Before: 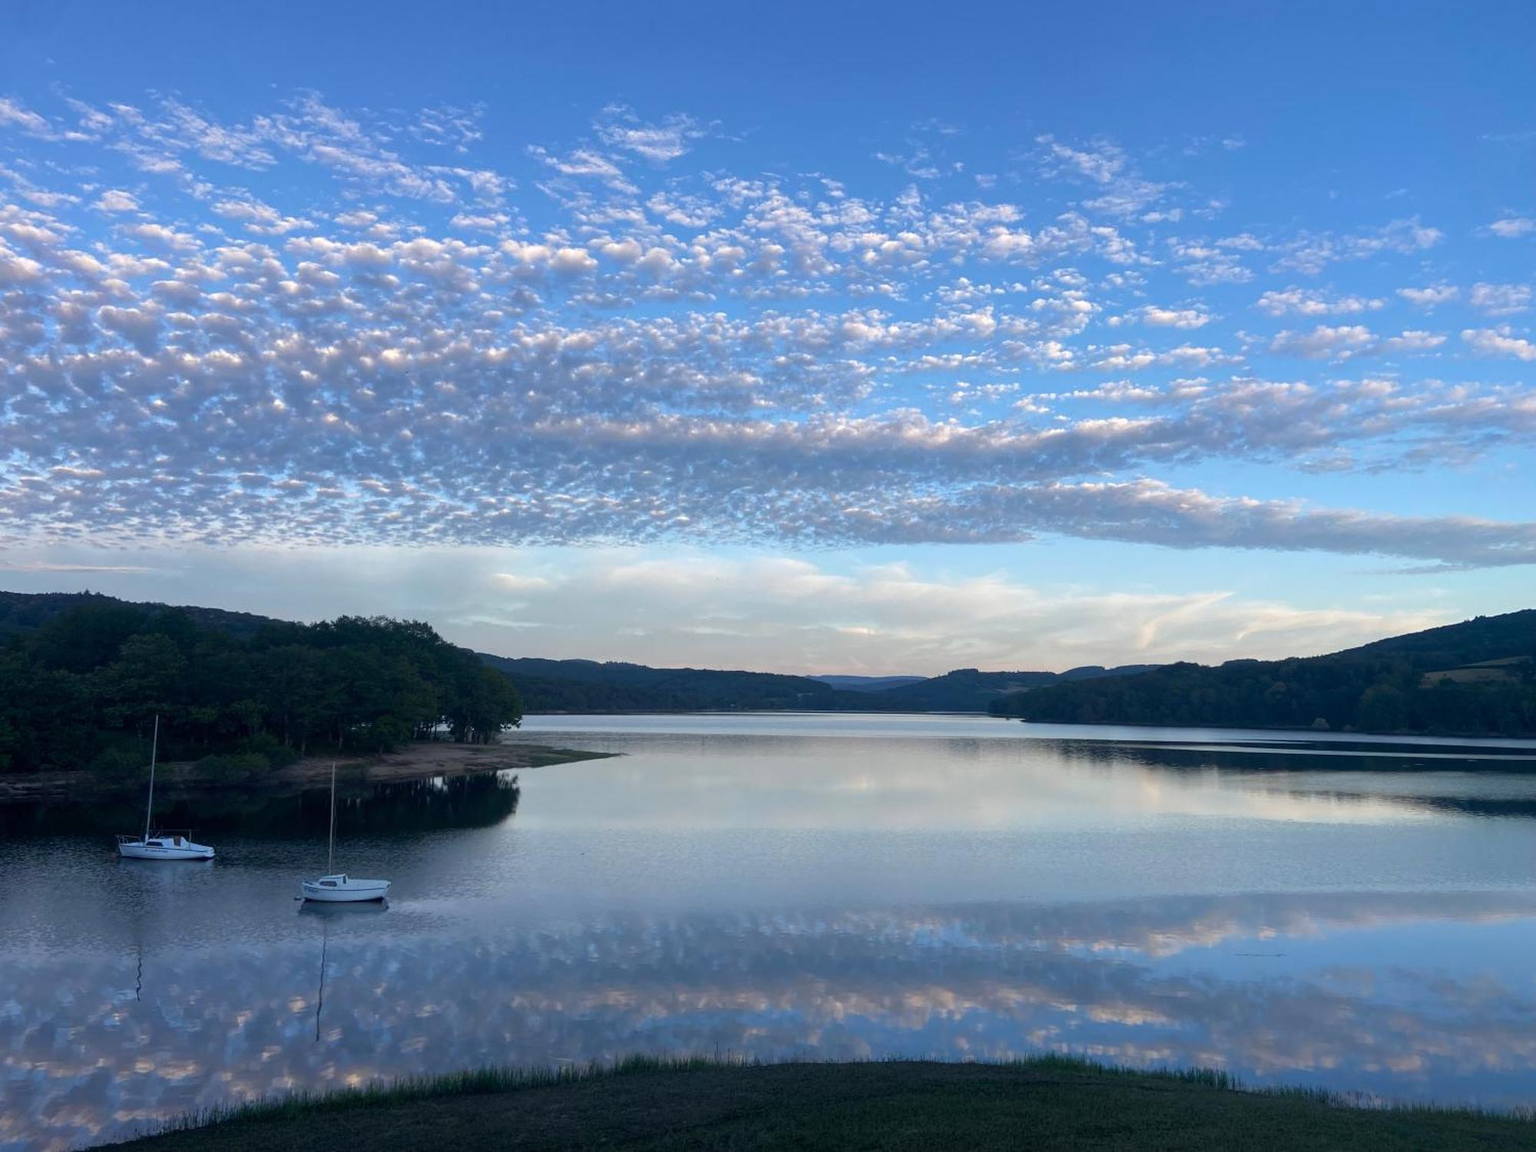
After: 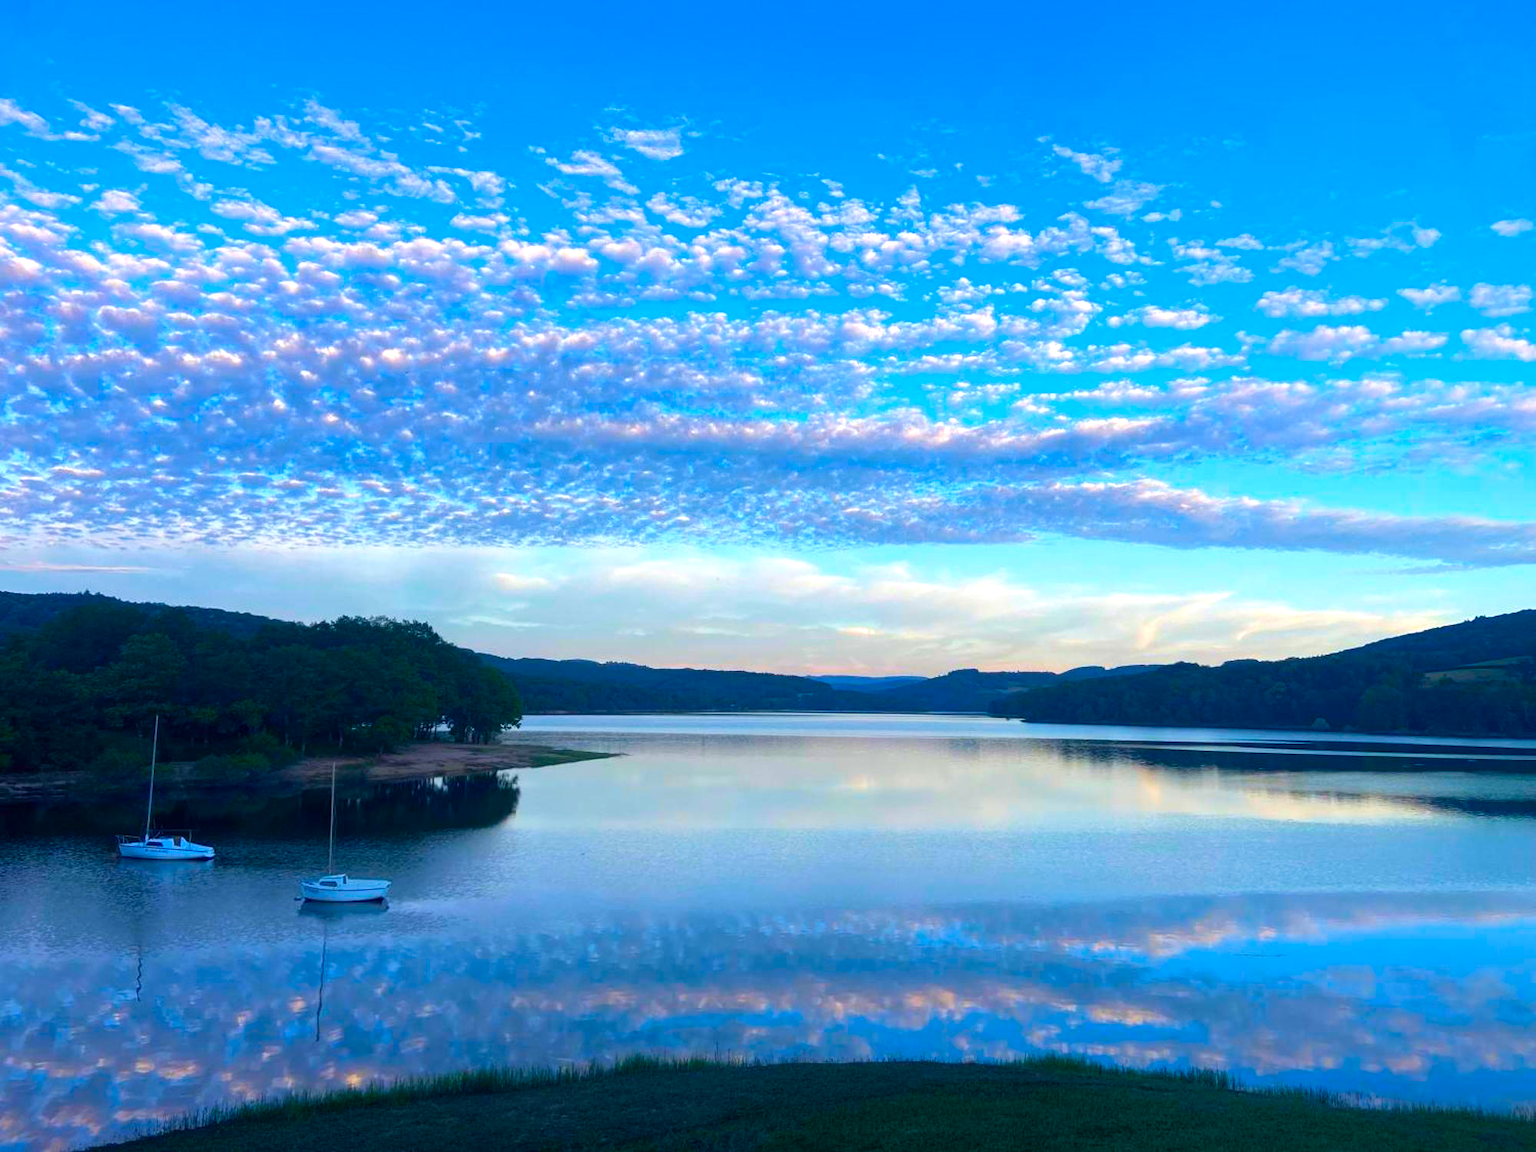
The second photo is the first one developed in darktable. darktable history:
exposure: exposure 0.375 EV, compensate highlight preservation false
color correction: saturation 1.8
velvia: on, module defaults
